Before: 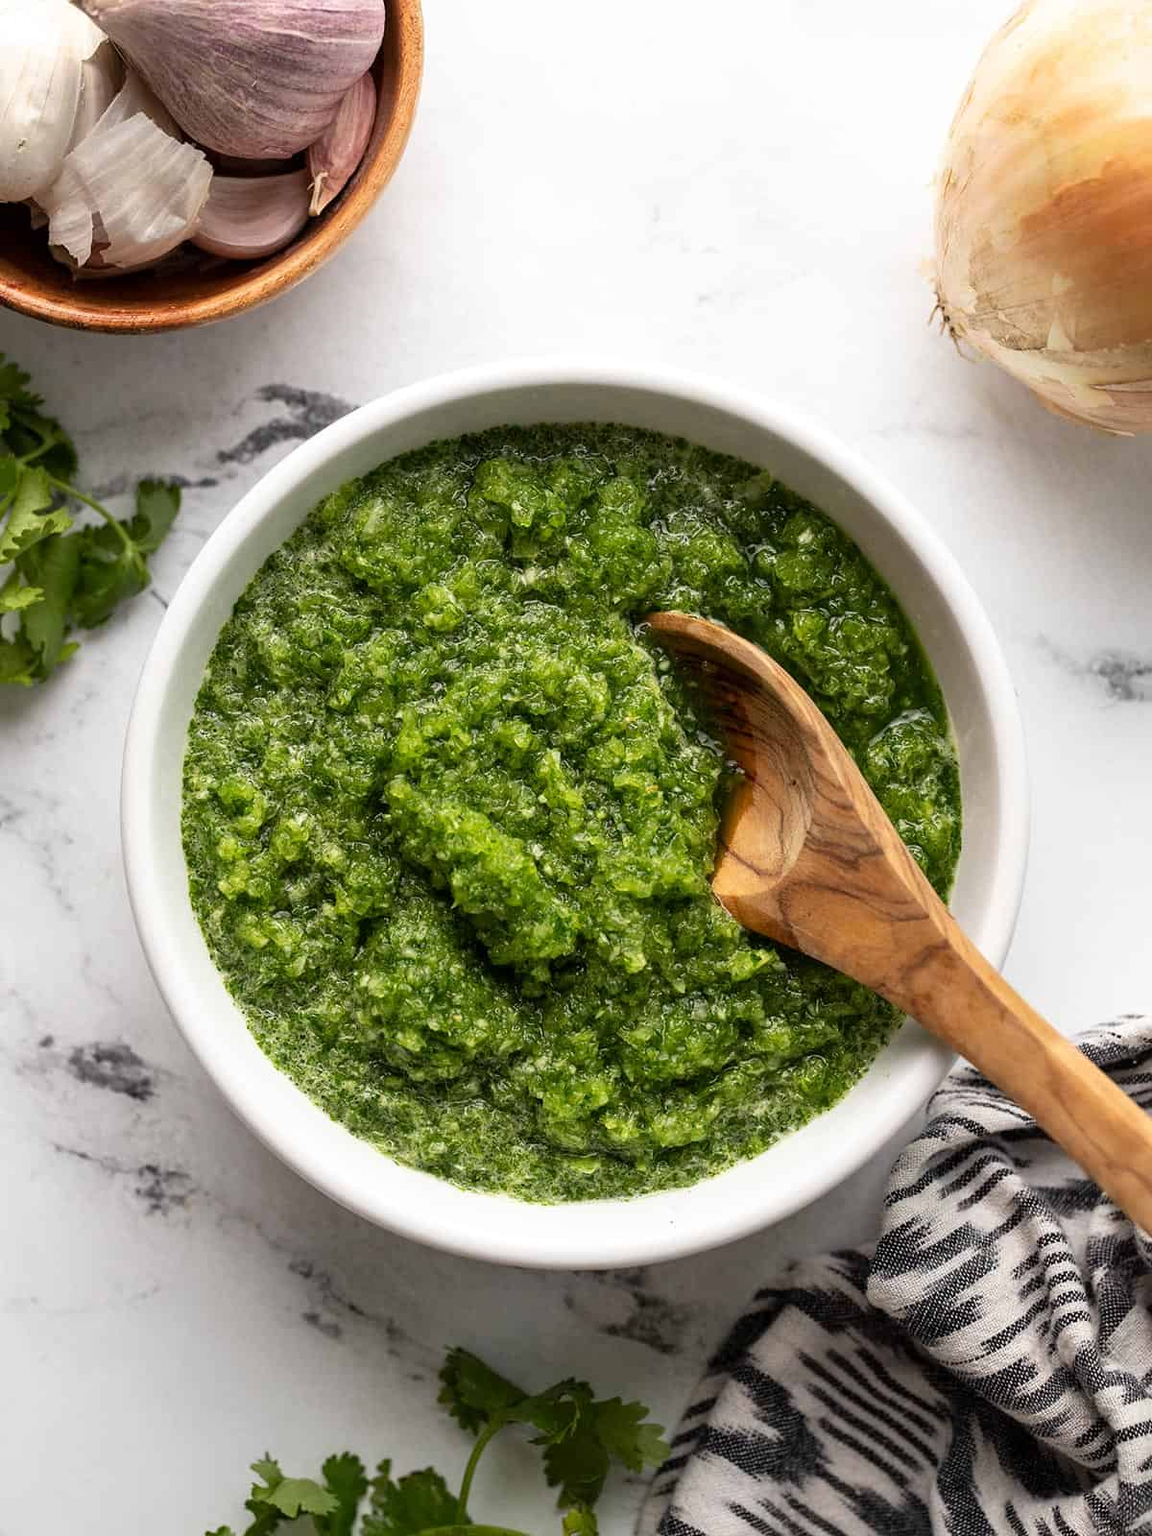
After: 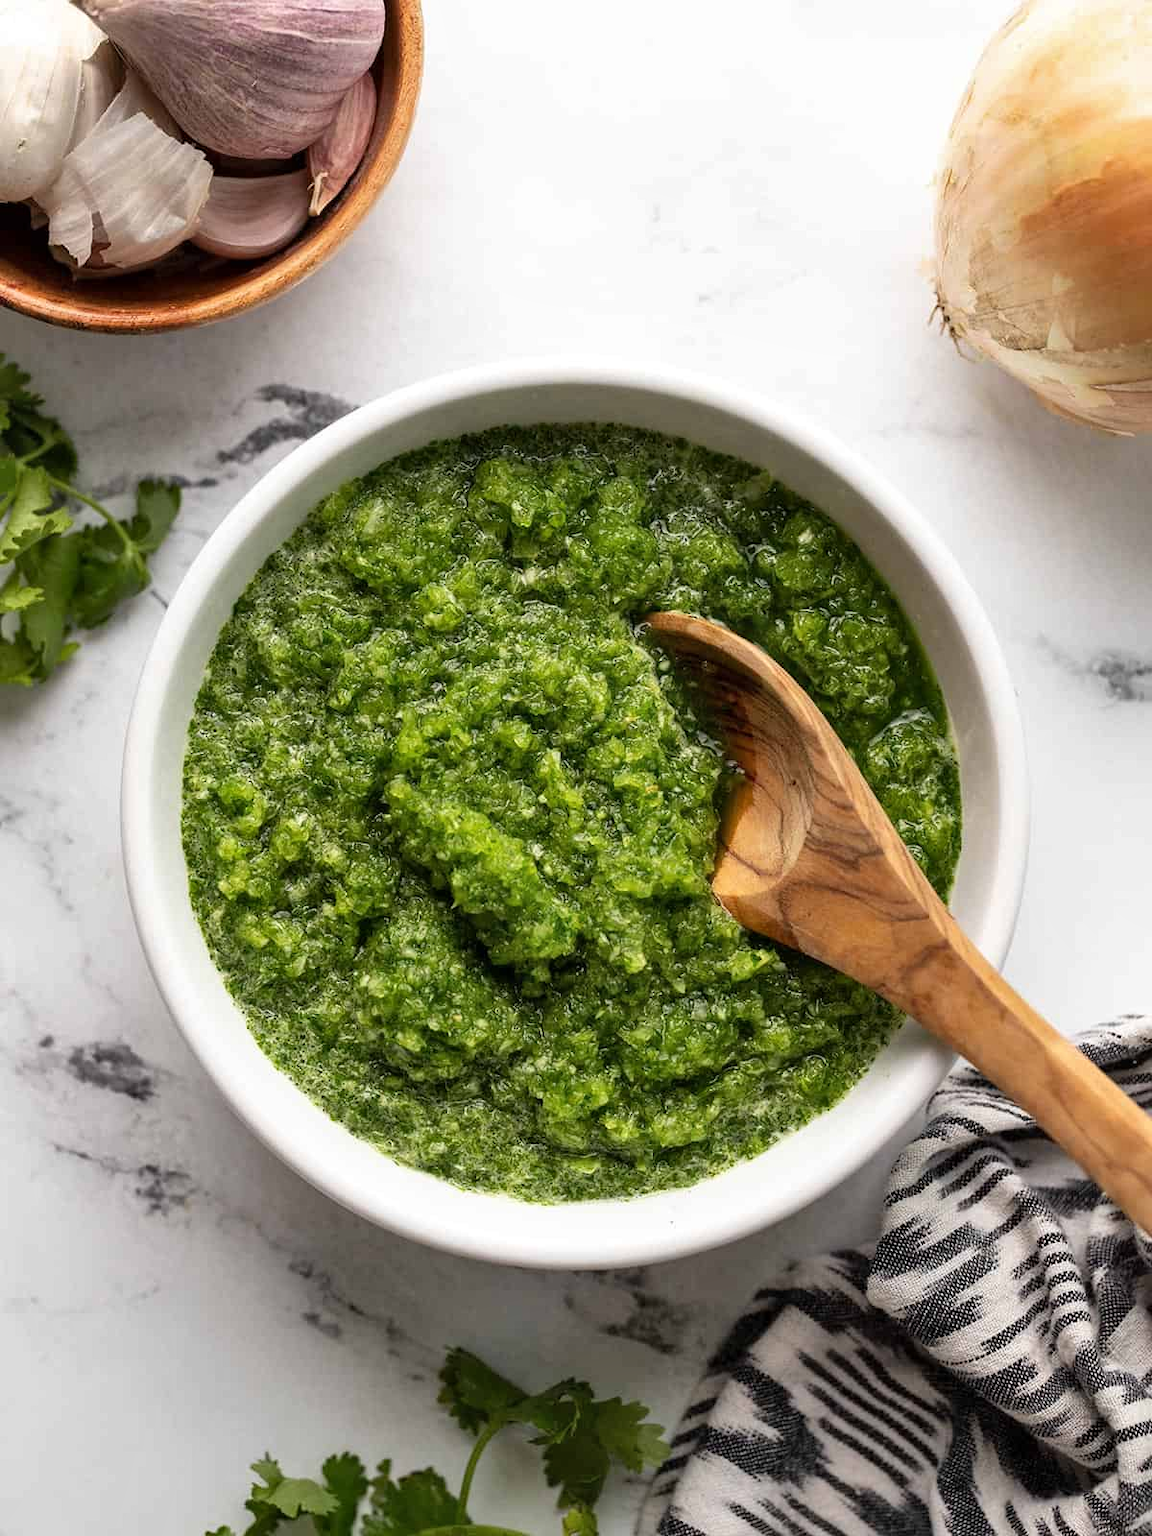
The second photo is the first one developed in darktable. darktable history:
shadows and highlights: shadows 75.8, highlights -25.56, soften with gaussian
